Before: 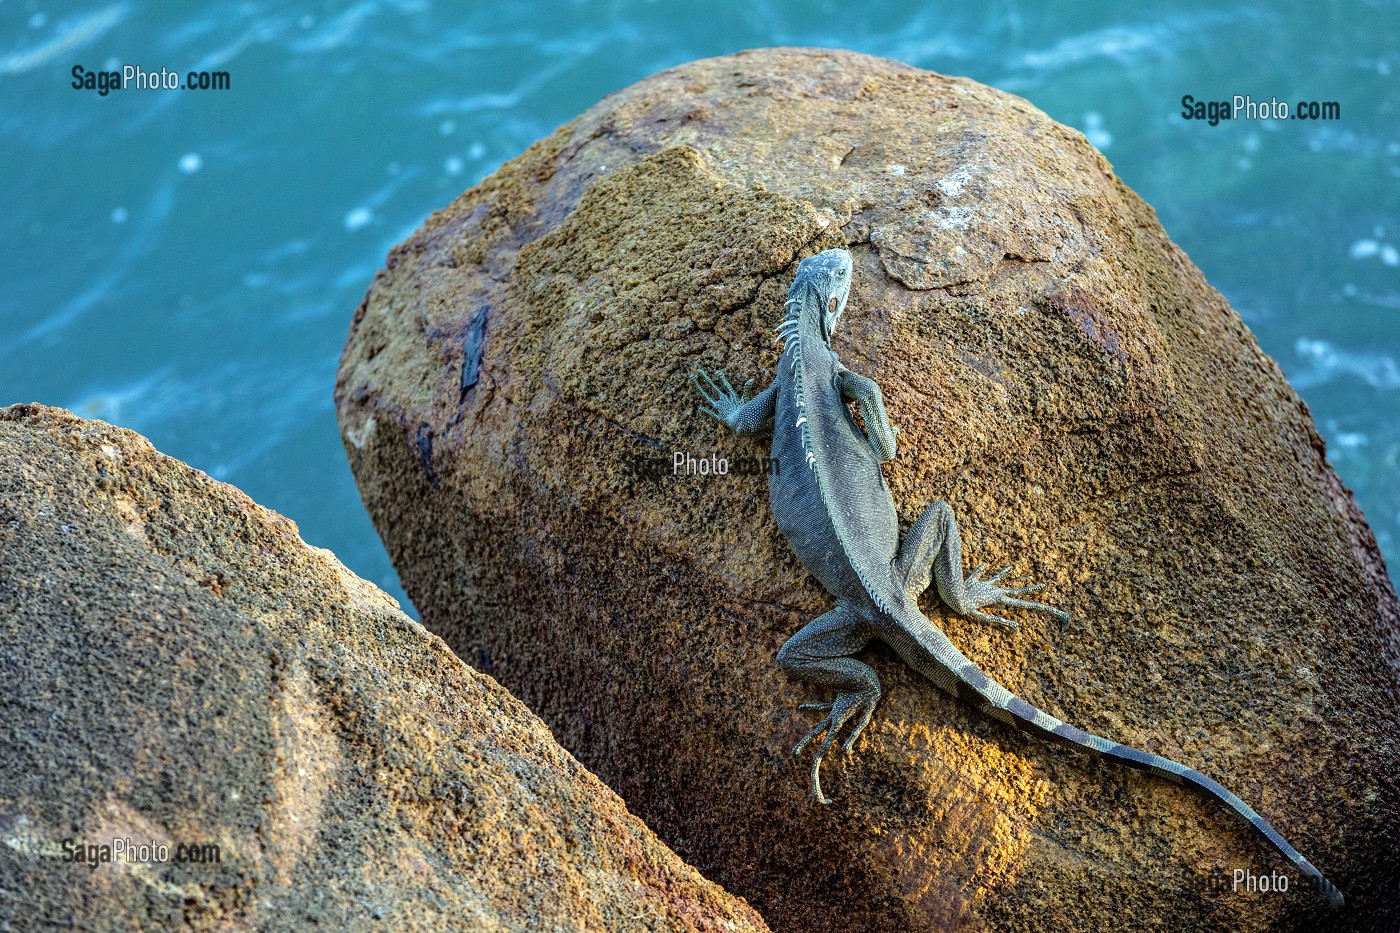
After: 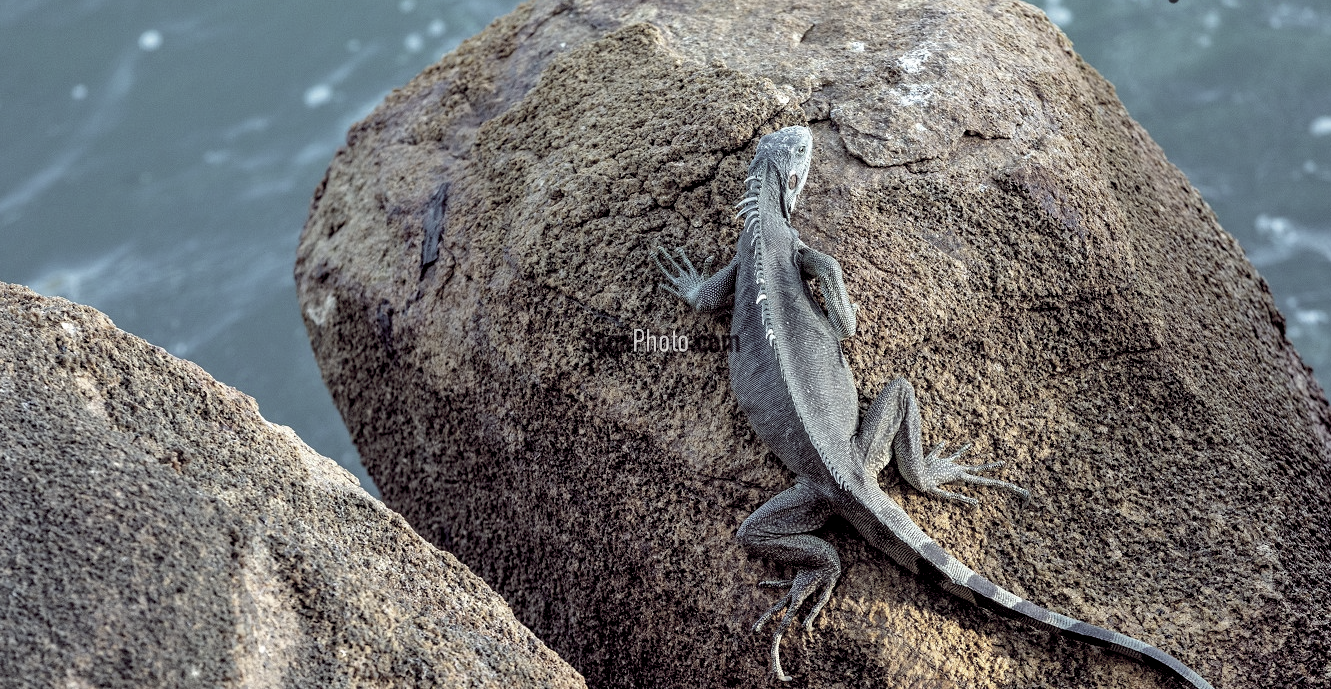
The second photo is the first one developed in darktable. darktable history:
shadows and highlights: soften with gaussian
color balance rgb: shadows lift › chroma 0.681%, shadows lift › hue 112.81°, global offset › chroma 0.284%, global offset › hue 317.65°, perceptual saturation grading › global saturation 19.268%, global vibrance 20%
exposure: black level correction 0.005, exposure 0.003 EV, compensate highlight preservation false
color correction: highlights b* -0.011, saturation 0.296
velvia: strength 6.36%
crop and rotate: left 2.924%, top 13.287%, right 1.985%, bottom 12.817%
